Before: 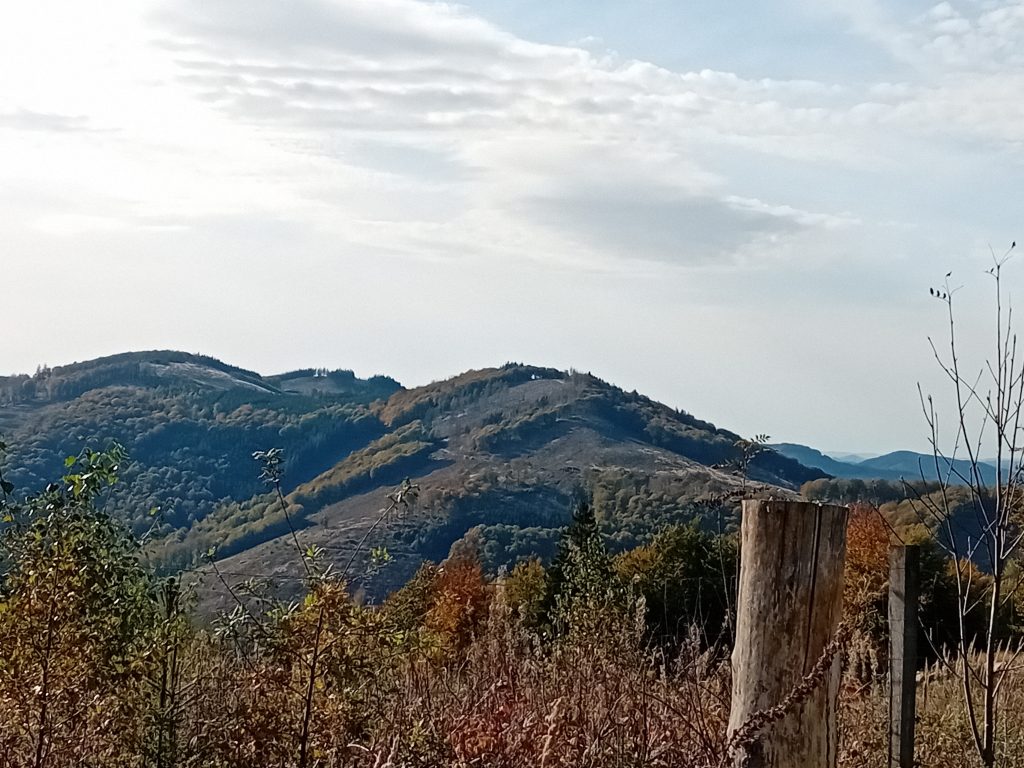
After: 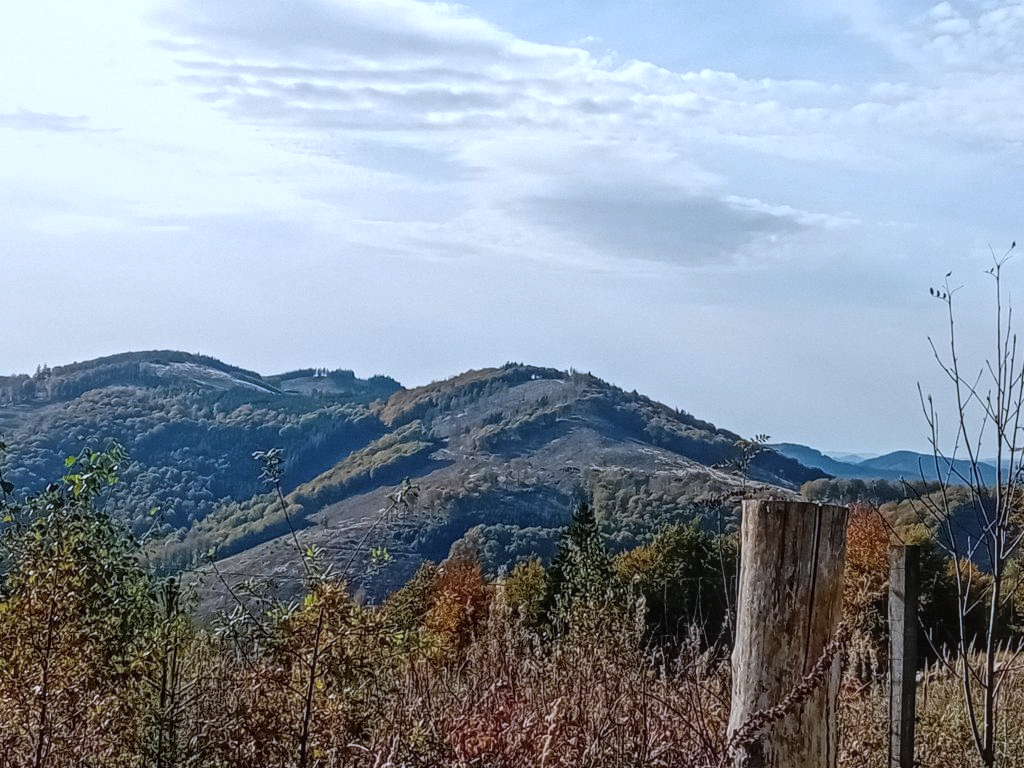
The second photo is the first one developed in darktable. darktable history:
local contrast: highlights 0%, shadows 0%, detail 133%
white balance: red 0.931, blue 1.11
color balance: mode lift, gamma, gain (sRGB)
